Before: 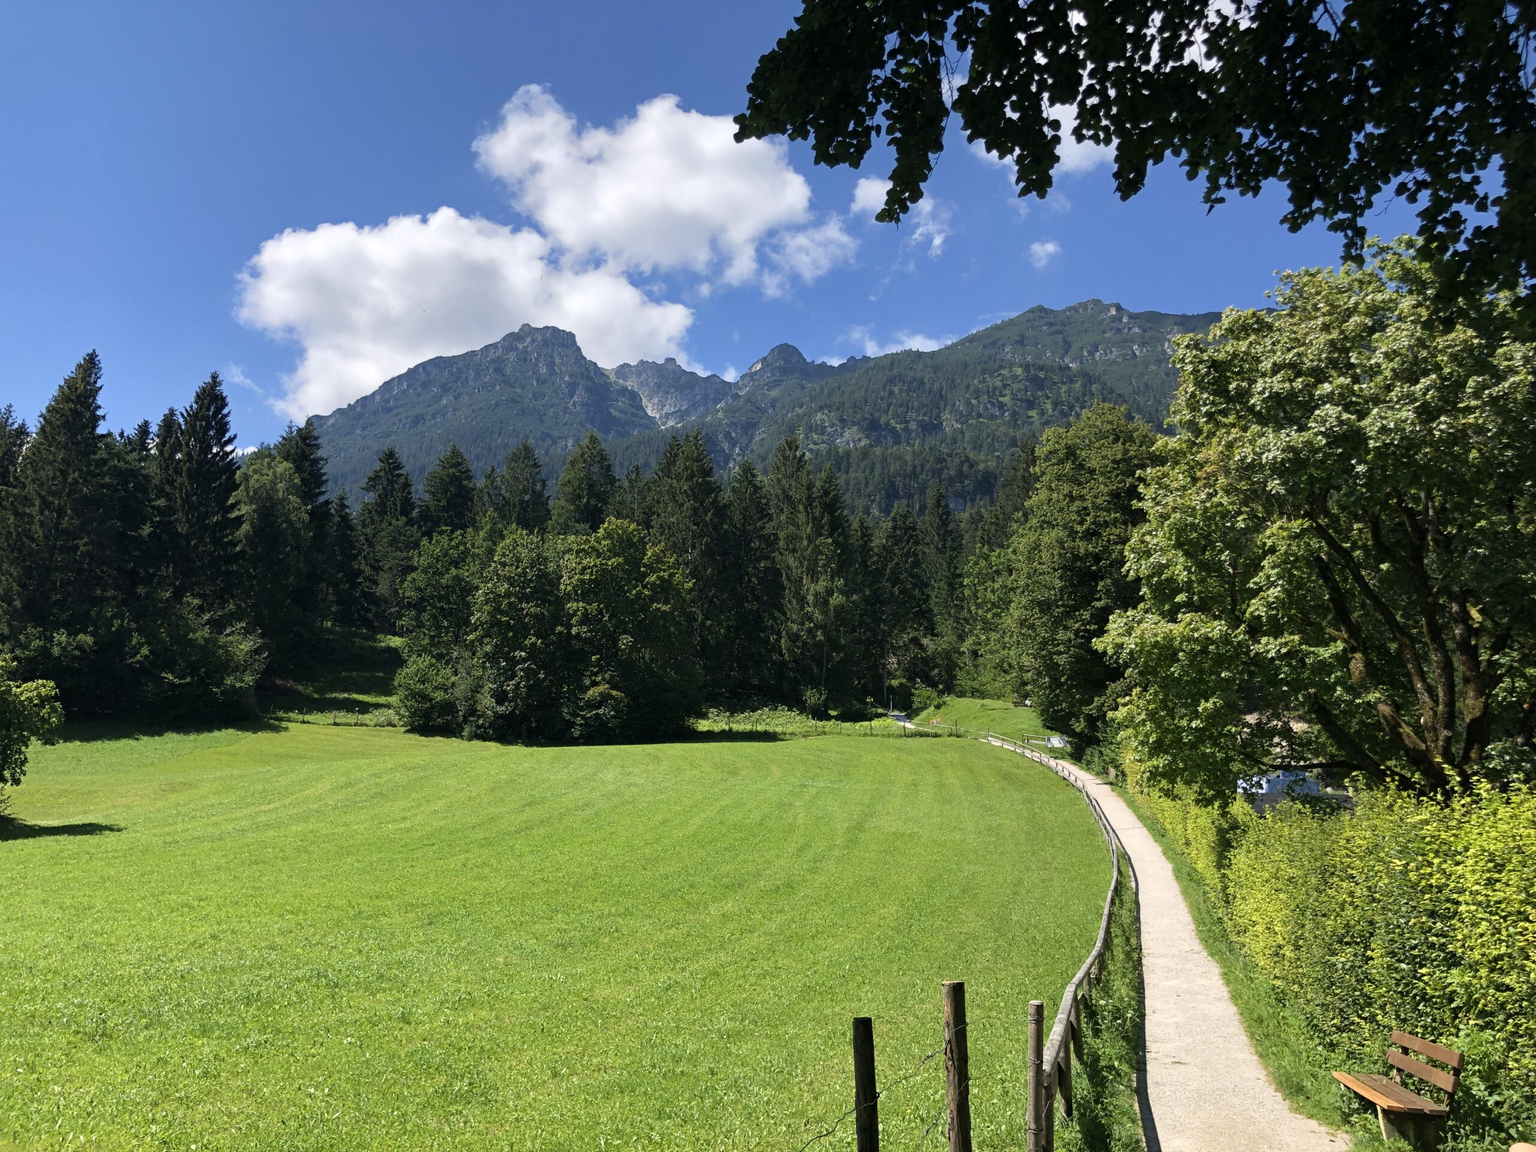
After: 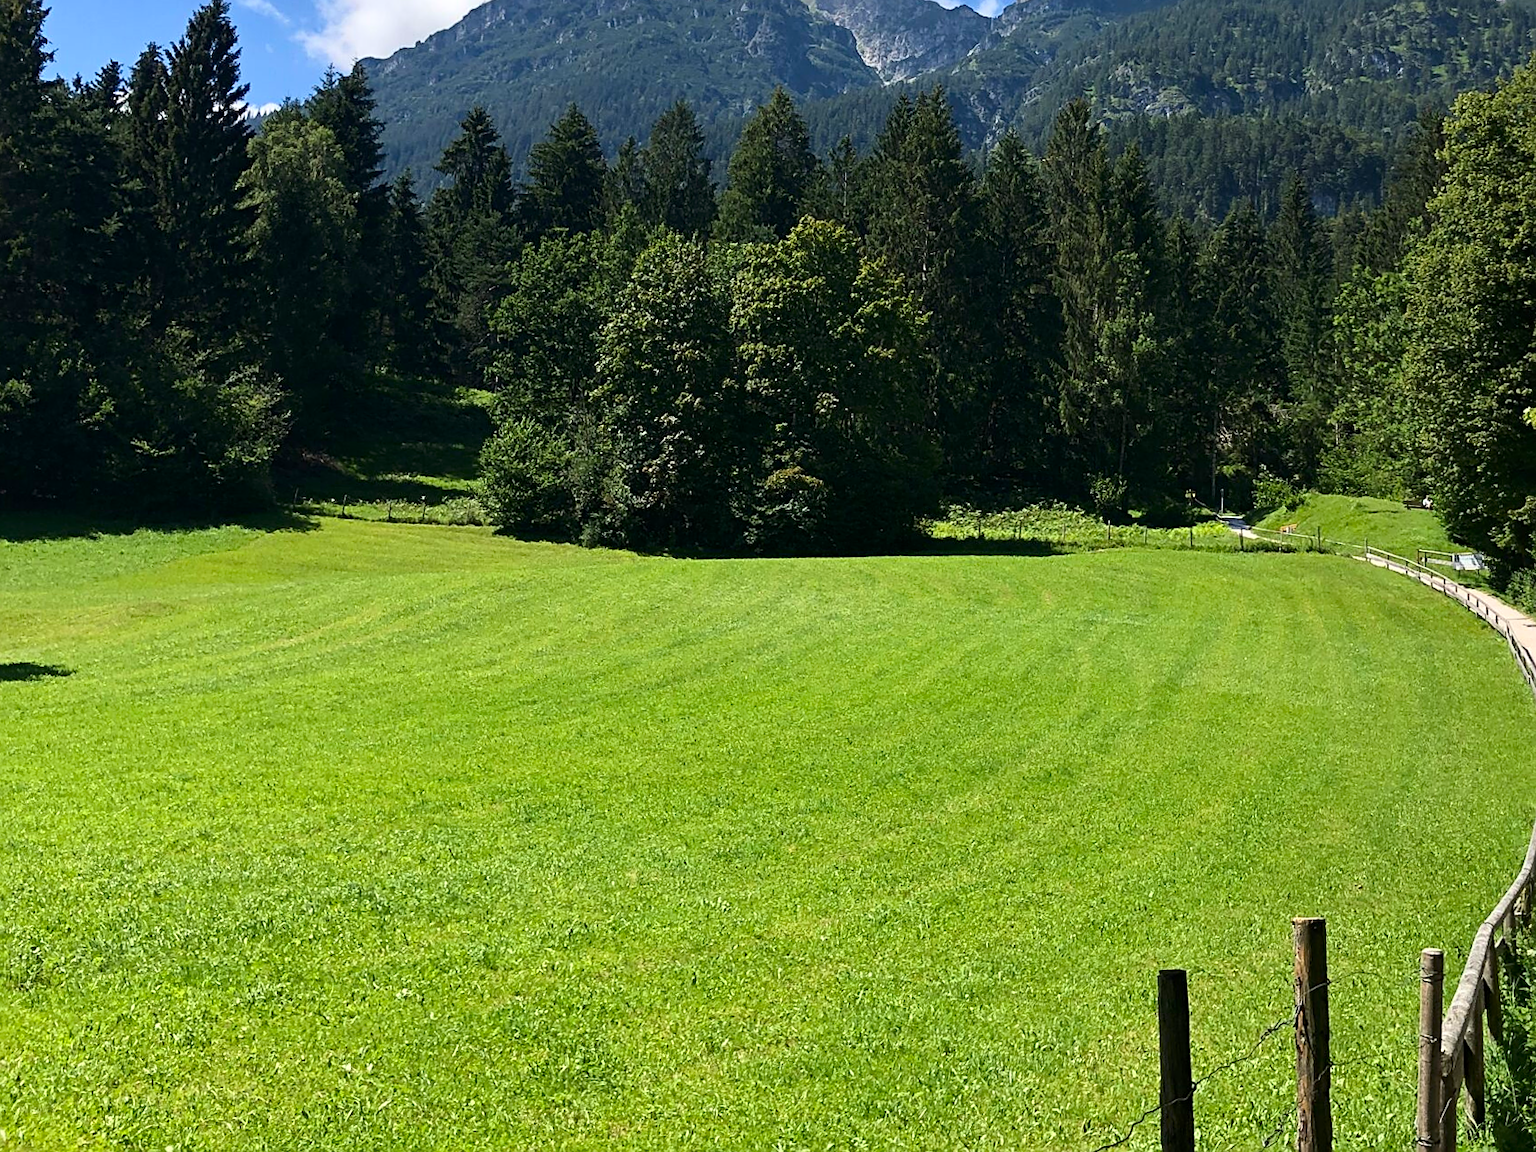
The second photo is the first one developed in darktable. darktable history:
tone equalizer: -8 EV 0.06 EV, smoothing diameter 25%, edges refinement/feathering 10, preserve details guided filter
sharpen: on, module defaults
crop and rotate: angle -0.82°, left 3.85%, top 31.828%, right 27.992%
contrast brightness saturation: contrast 0.15, brightness -0.01, saturation 0.1
